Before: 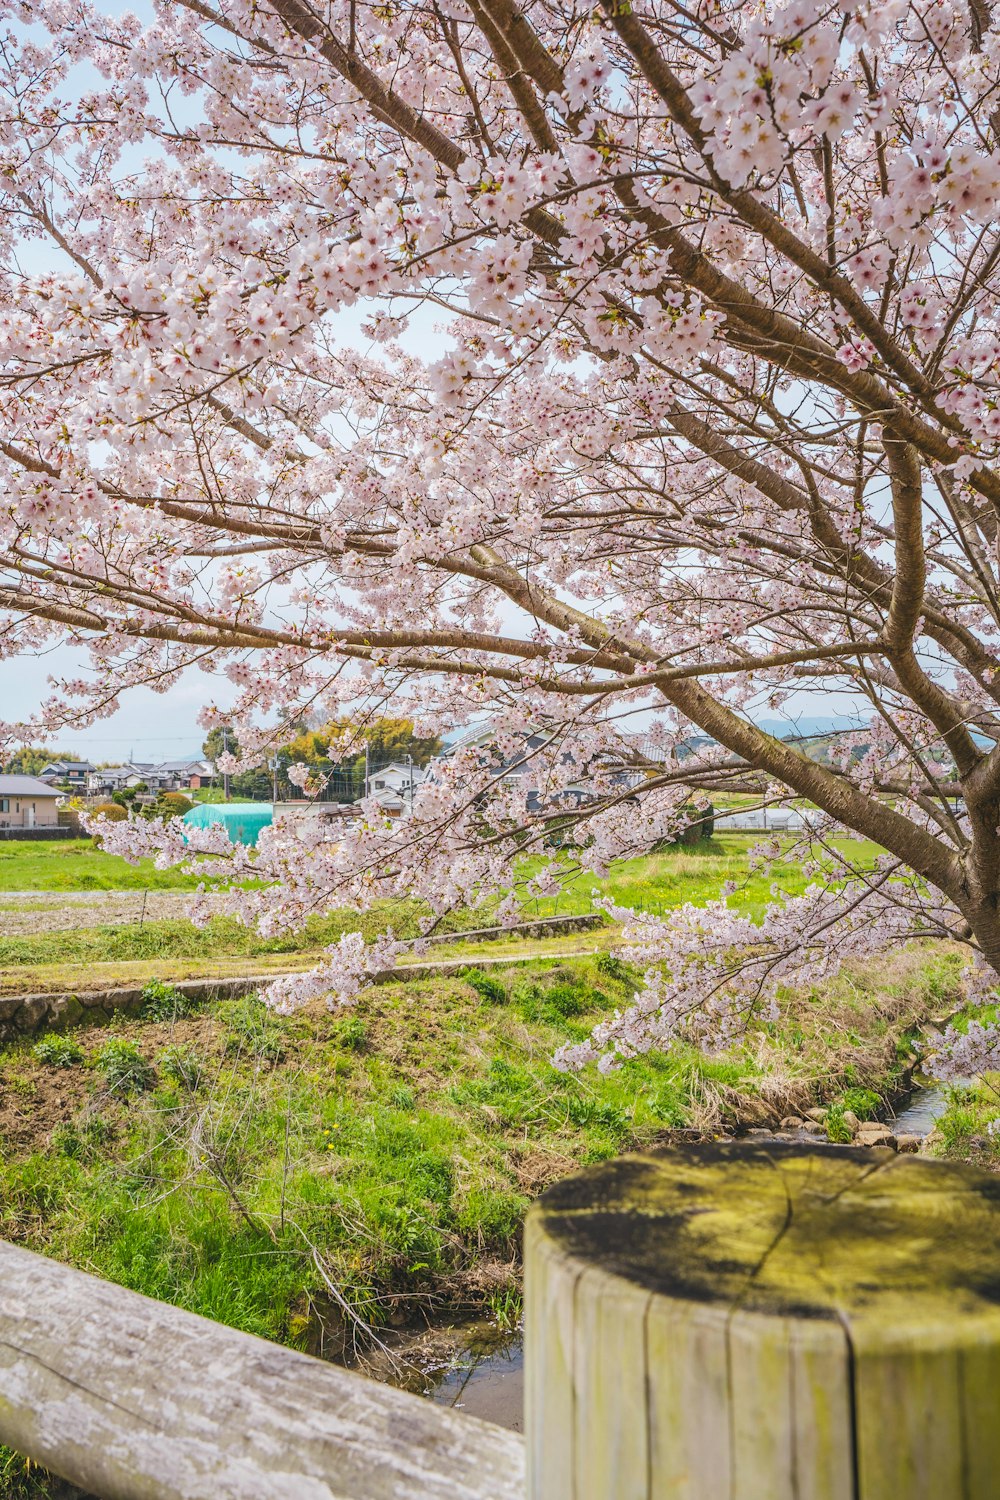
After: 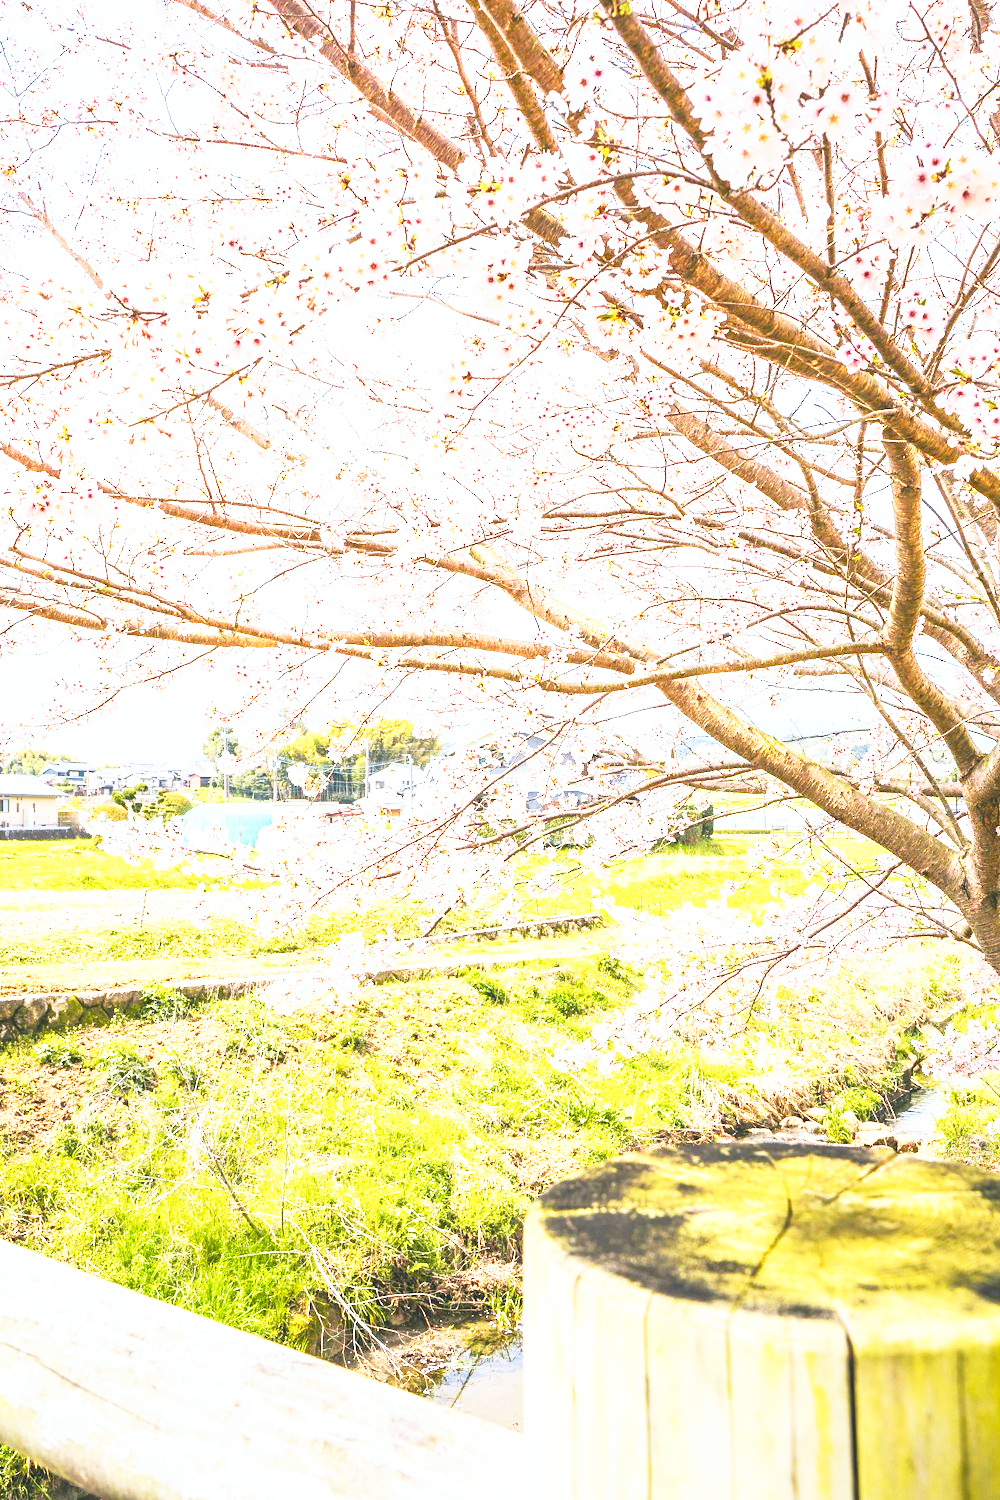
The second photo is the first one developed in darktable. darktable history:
base curve: curves: ch0 [(0, 0) (0.012, 0.01) (0.073, 0.168) (0.31, 0.711) (0.645, 0.957) (1, 1)], preserve colors none
exposure: exposure 1.089 EV, compensate highlight preservation false
tone curve: curves: ch0 [(0, 0.024) (0.119, 0.146) (0.474, 0.464) (0.718, 0.721) (0.817, 0.839) (1, 0.998)]; ch1 [(0, 0) (0.377, 0.416) (0.439, 0.451) (0.477, 0.477) (0.501, 0.497) (0.538, 0.544) (0.58, 0.602) (0.664, 0.676) (0.783, 0.804) (1, 1)]; ch2 [(0, 0) (0.38, 0.405) (0.463, 0.456) (0.498, 0.497) (0.524, 0.535) (0.578, 0.576) (0.648, 0.665) (1, 1)], color space Lab, independent channels, preserve colors none
